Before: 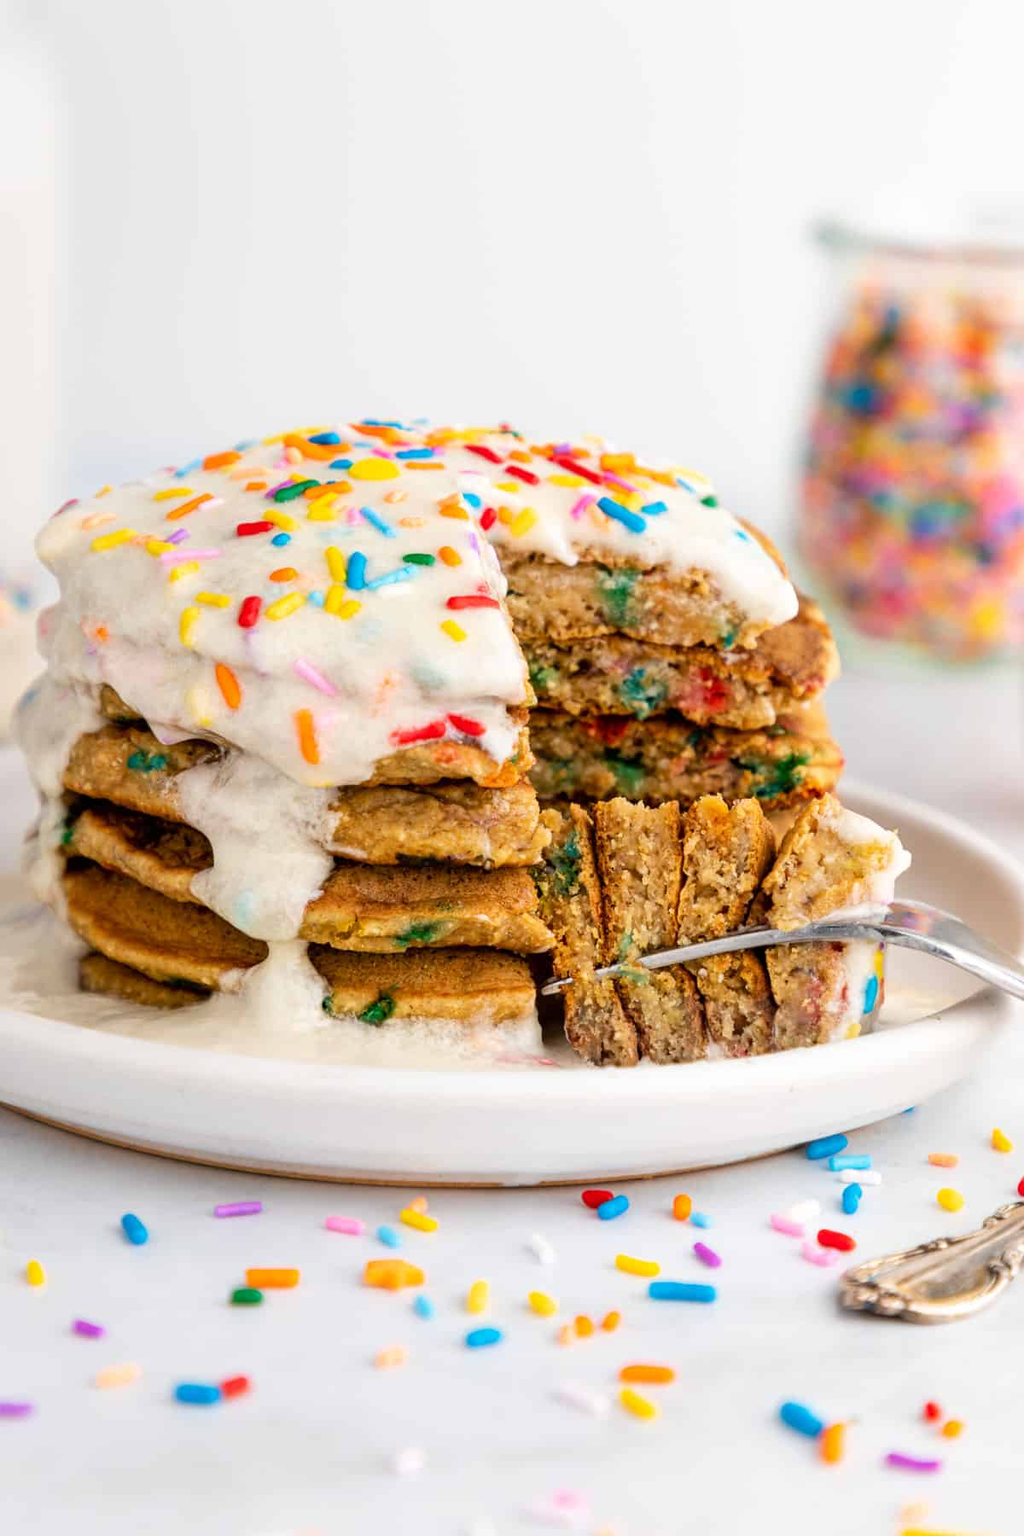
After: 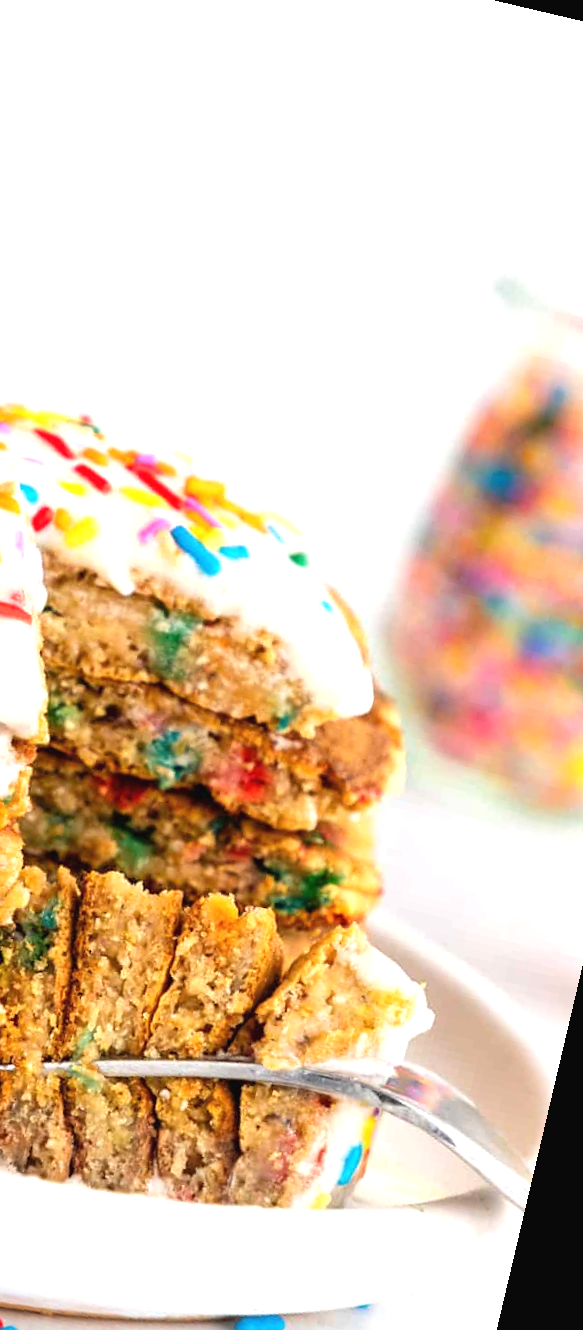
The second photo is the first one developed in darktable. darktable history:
exposure: black level correction -0.002, exposure 0.54 EV, compensate highlight preservation false
crop and rotate: left 49.936%, top 10.094%, right 13.136%, bottom 24.256%
rotate and perspective: rotation 13.27°, automatic cropping off
